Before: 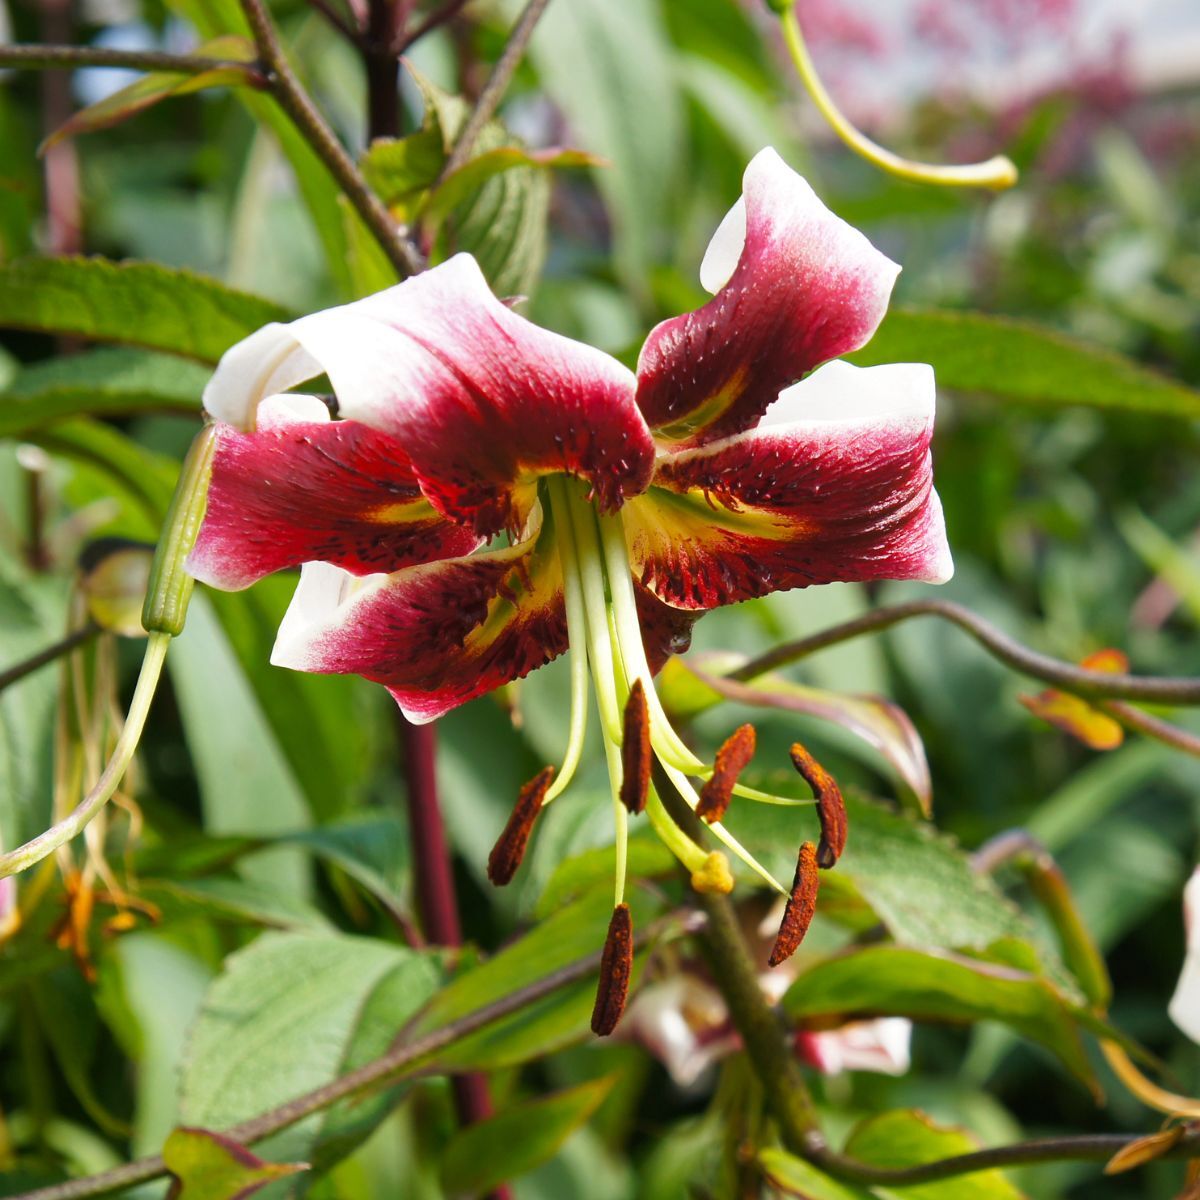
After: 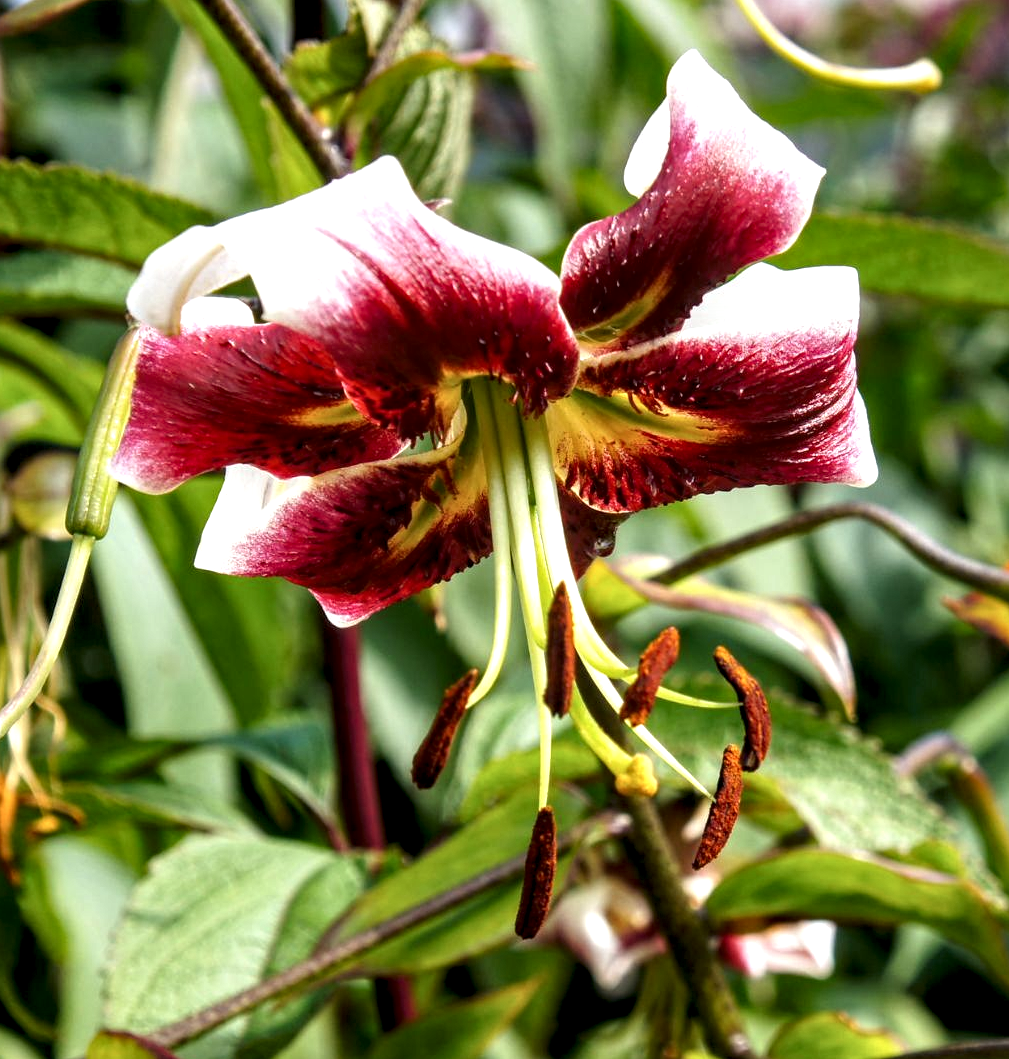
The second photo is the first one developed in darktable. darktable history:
crop: left 6.362%, top 8.135%, right 9.534%, bottom 3.599%
contrast equalizer: y [[0.515 ×6], [0.507 ×6], [0.425 ×6], [0 ×6], [0 ×6]]
local contrast: highlights 64%, shadows 54%, detail 168%, midtone range 0.521
